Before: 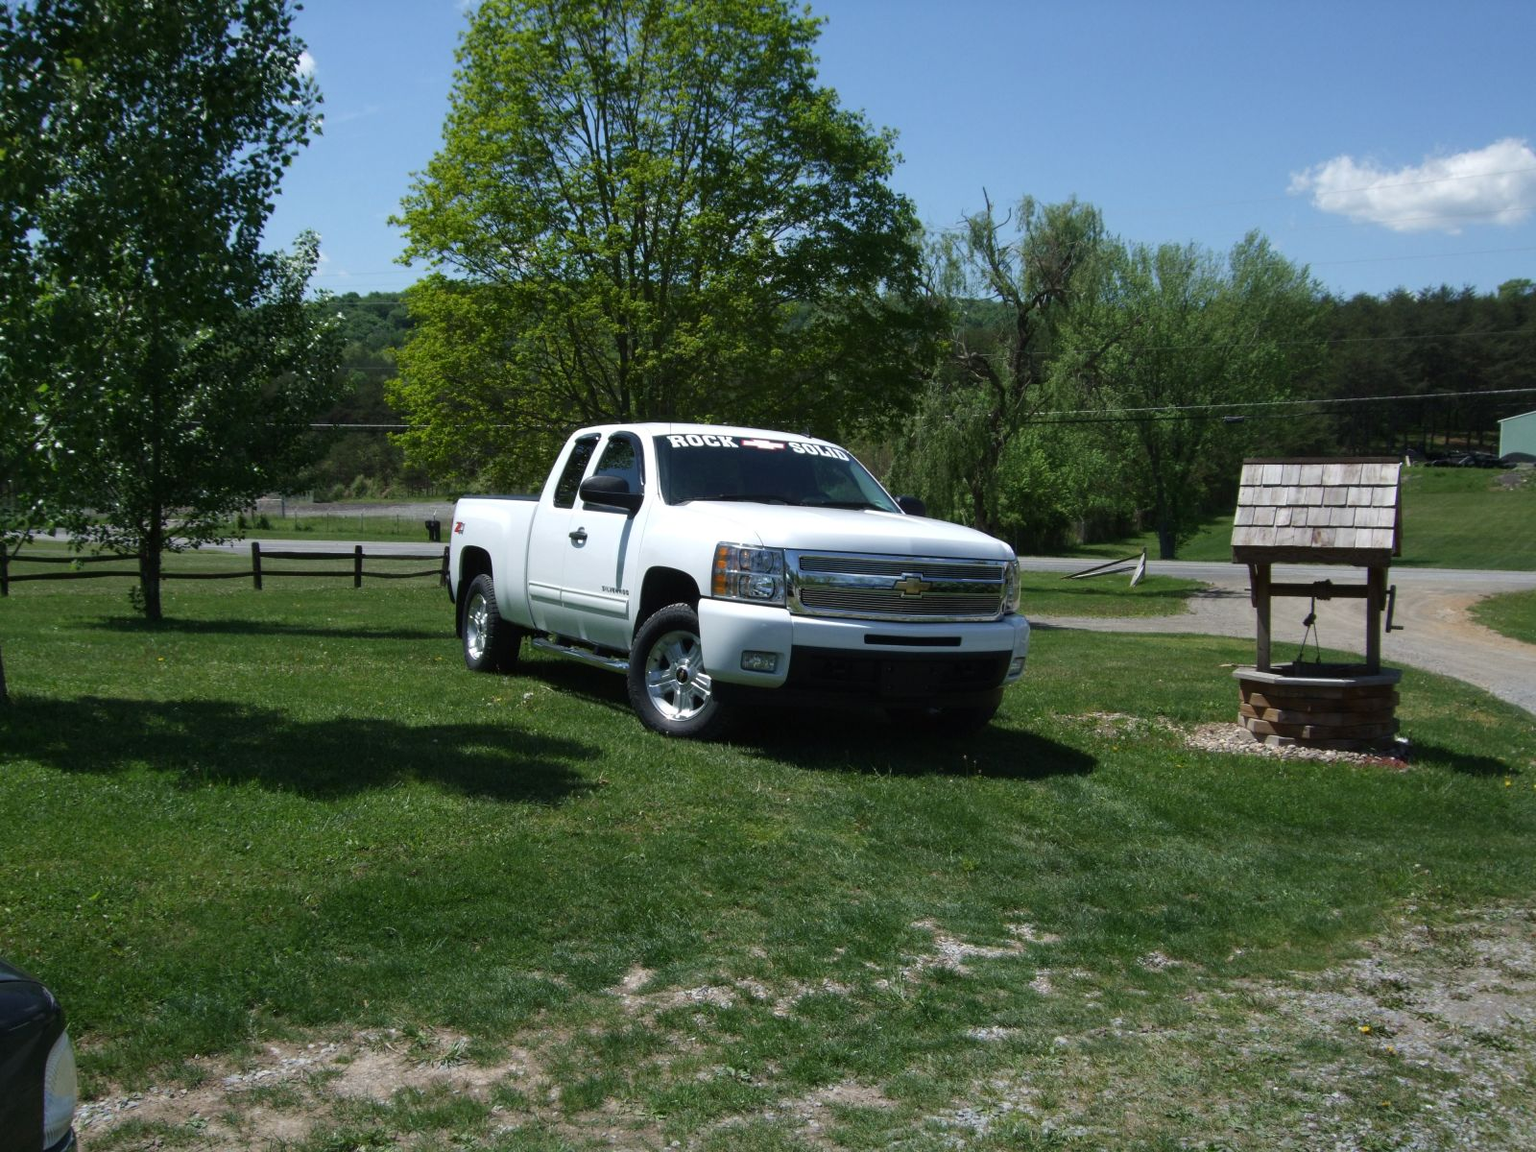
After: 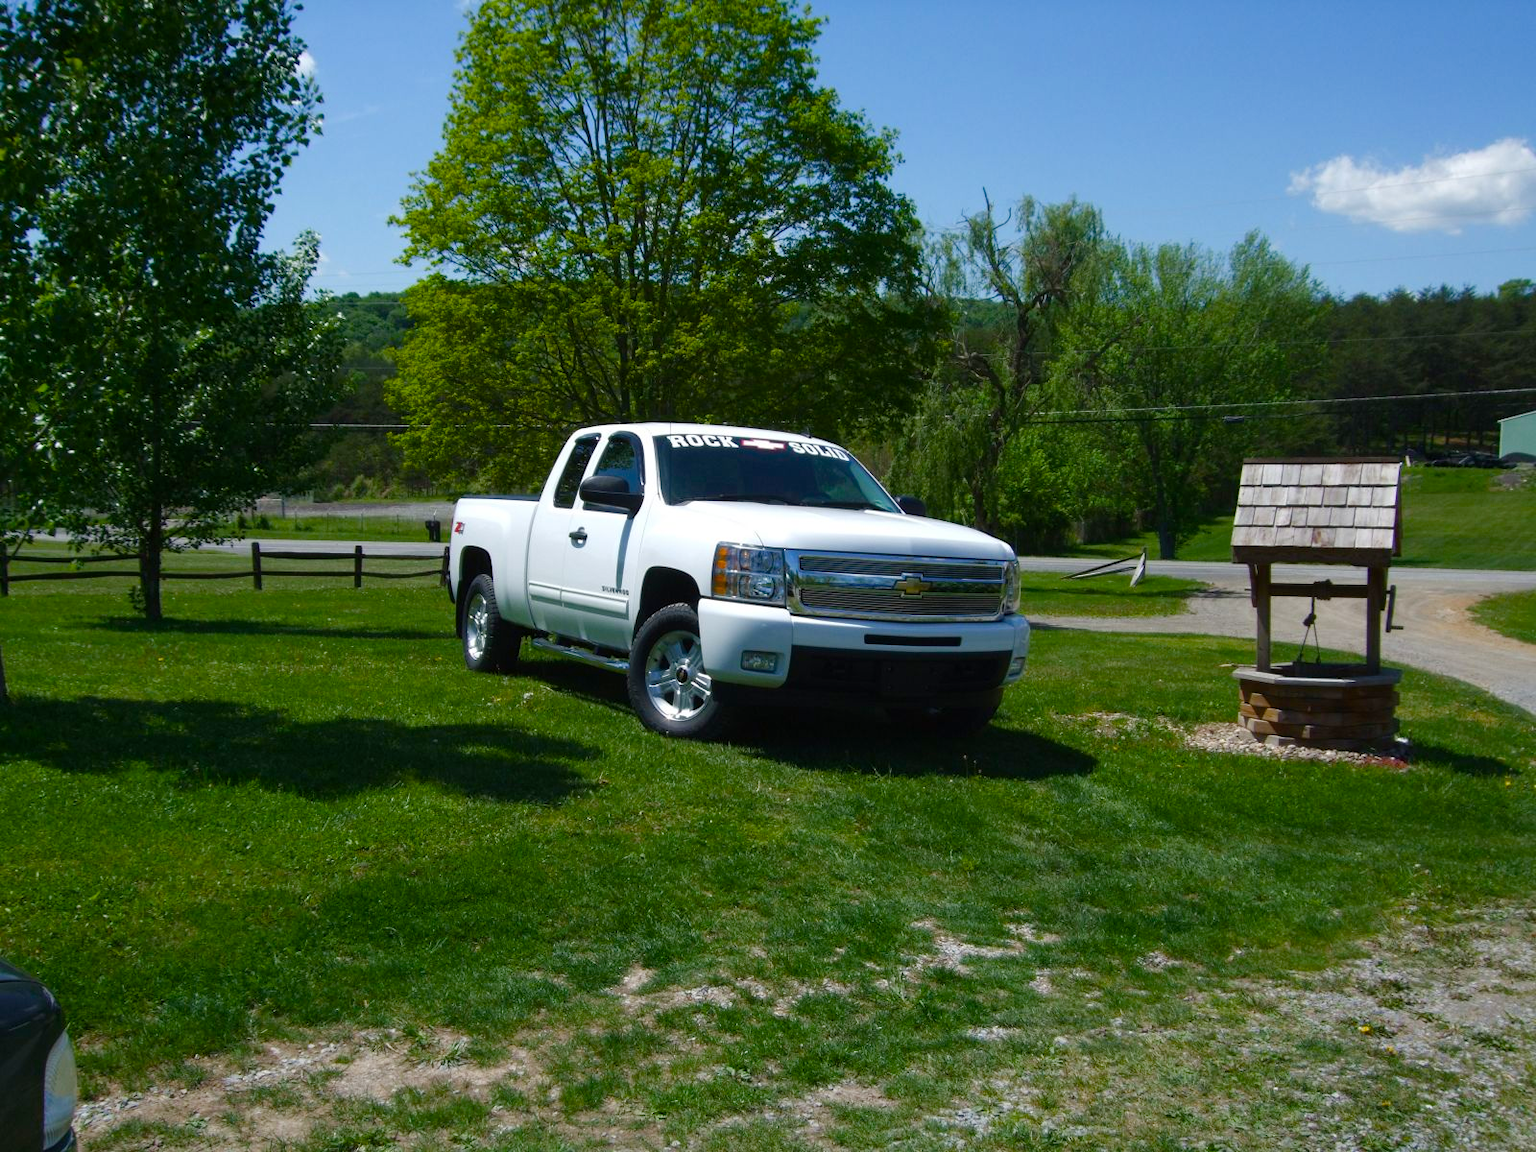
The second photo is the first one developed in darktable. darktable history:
color balance rgb: perceptual saturation grading › global saturation 27.984%, perceptual saturation grading › highlights -24.888%, perceptual saturation grading › mid-tones 25.437%, perceptual saturation grading › shadows 50.239%
